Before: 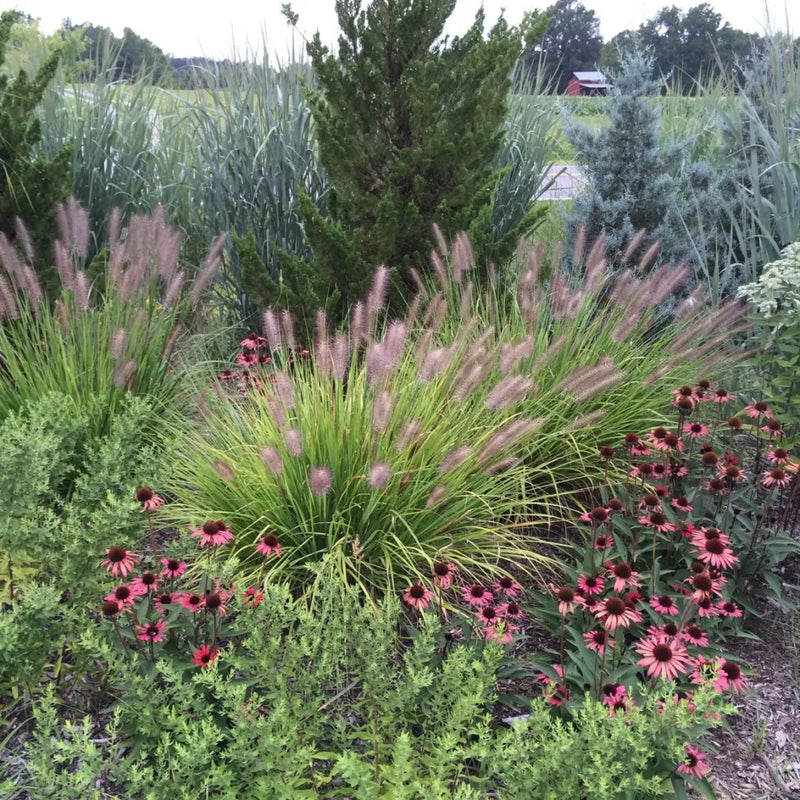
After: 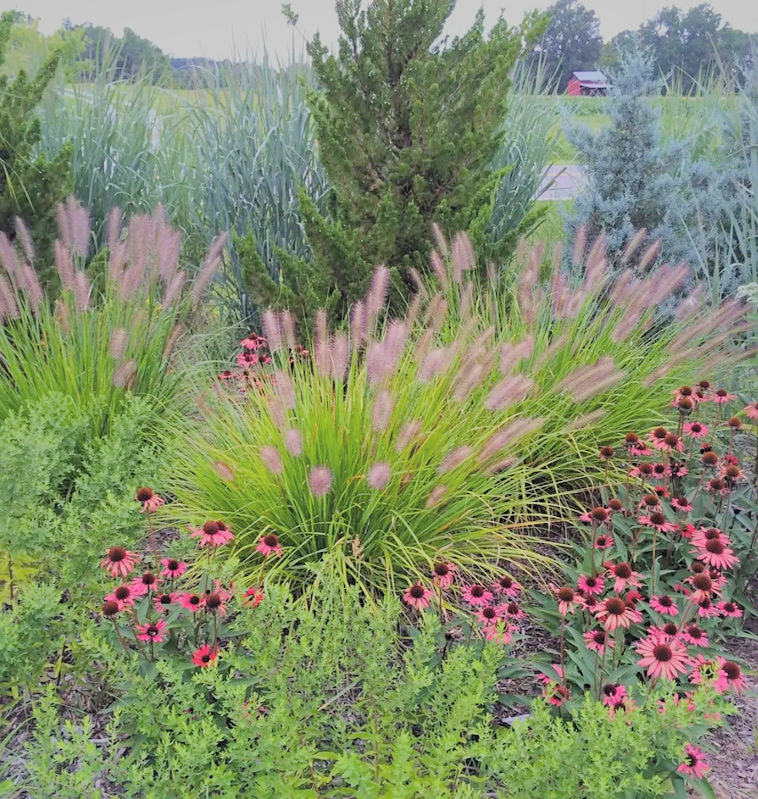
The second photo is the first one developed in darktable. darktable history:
color balance rgb: linear chroma grading › global chroma 15%, perceptual saturation grading › global saturation 30%
levels: levels [0, 0.51, 1]
filmic rgb: black relative exposure -6.59 EV, white relative exposure 4.71 EV, hardness 3.13, contrast 0.805
crop and rotate: right 5.167%
shadows and highlights: on, module defaults
contrast brightness saturation: brightness 0.28
sharpen: amount 0.2
